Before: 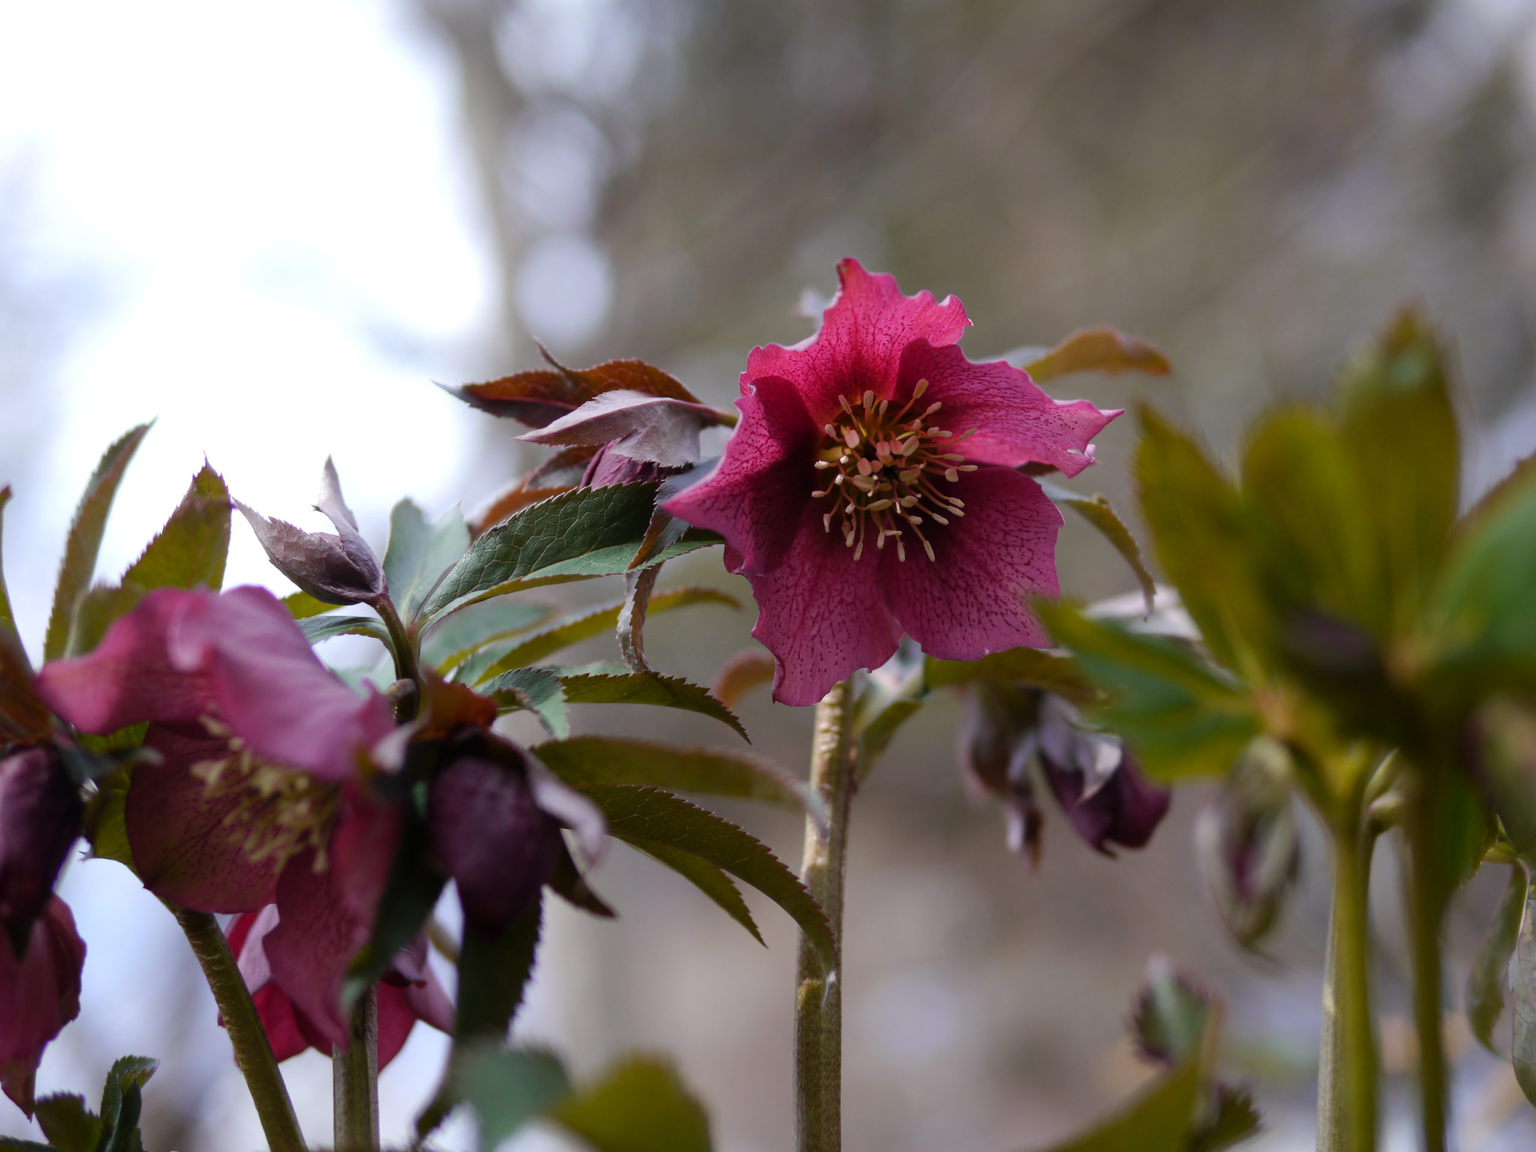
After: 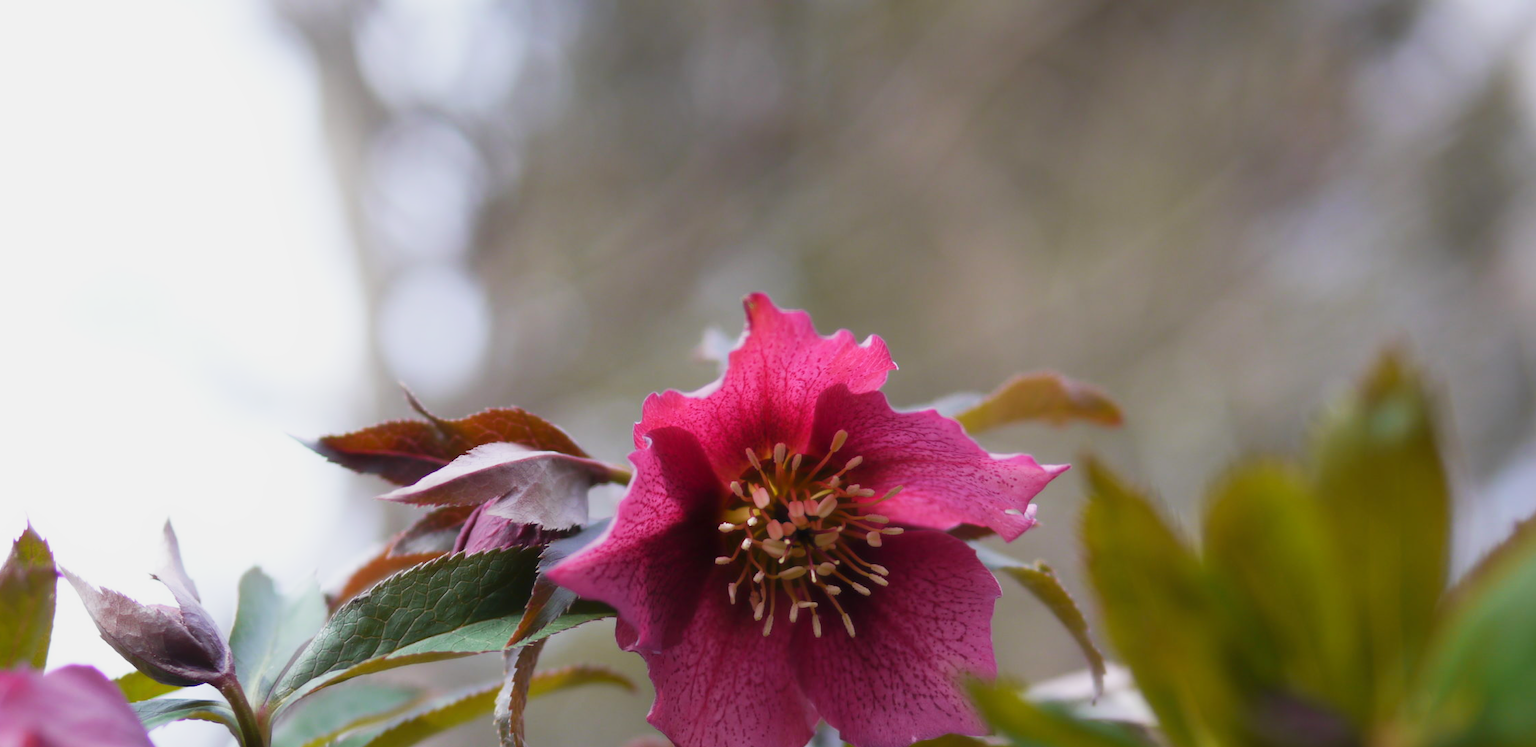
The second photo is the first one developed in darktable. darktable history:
crop and rotate: left 11.812%, bottom 42.776%
base curve: curves: ch0 [(0, 0) (0.088, 0.125) (0.176, 0.251) (0.354, 0.501) (0.613, 0.749) (1, 0.877)], preserve colors none
contrast equalizer: octaves 7, y [[0.502, 0.505, 0.512, 0.529, 0.564, 0.588], [0.5 ×6], [0.502, 0.505, 0.512, 0.529, 0.564, 0.588], [0, 0.001, 0.001, 0.004, 0.008, 0.011], [0, 0.001, 0.001, 0.004, 0.008, 0.011]], mix -1
